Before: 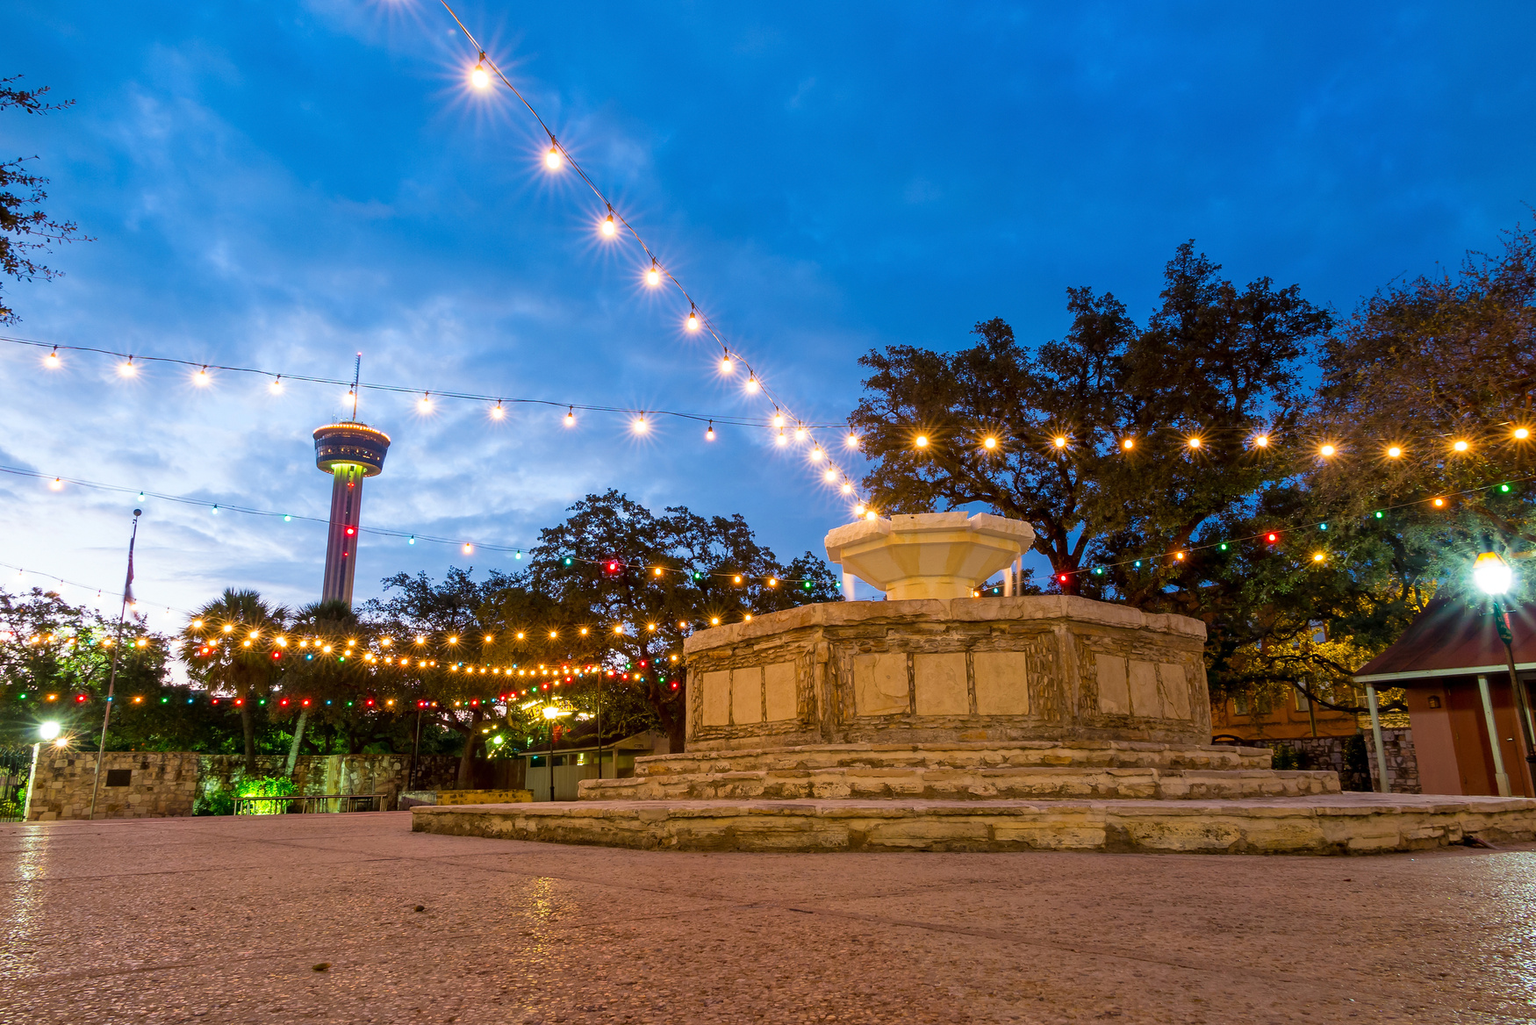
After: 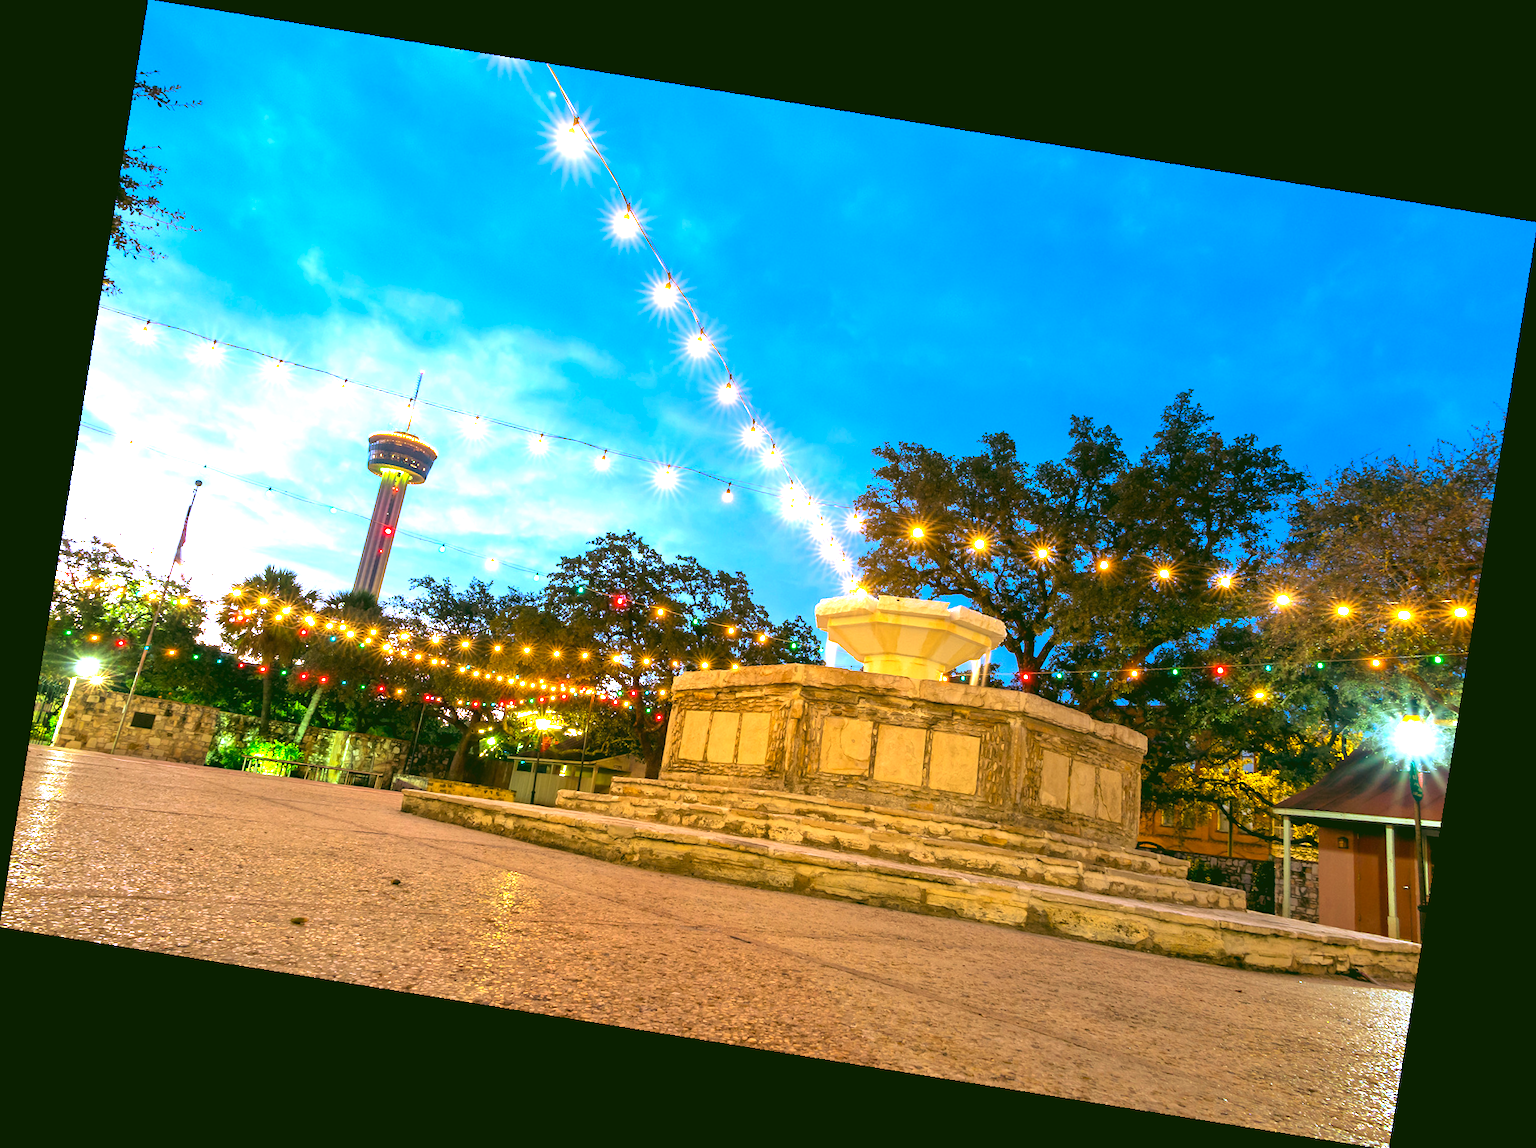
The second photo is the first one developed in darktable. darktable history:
exposure: black level correction 0, exposure 1.6 EV, compensate exposure bias true, compensate highlight preservation false
color balance: mode lift, gamma, gain (sRGB)
rotate and perspective: rotation 9.12°, automatic cropping off
rgb curve: curves: ch0 [(0.123, 0.061) (0.995, 0.887)]; ch1 [(0.06, 0.116) (1, 0.906)]; ch2 [(0, 0) (0.824, 0.69) (1, 1)], mode RGB, independent channels, compensate middle gray true
